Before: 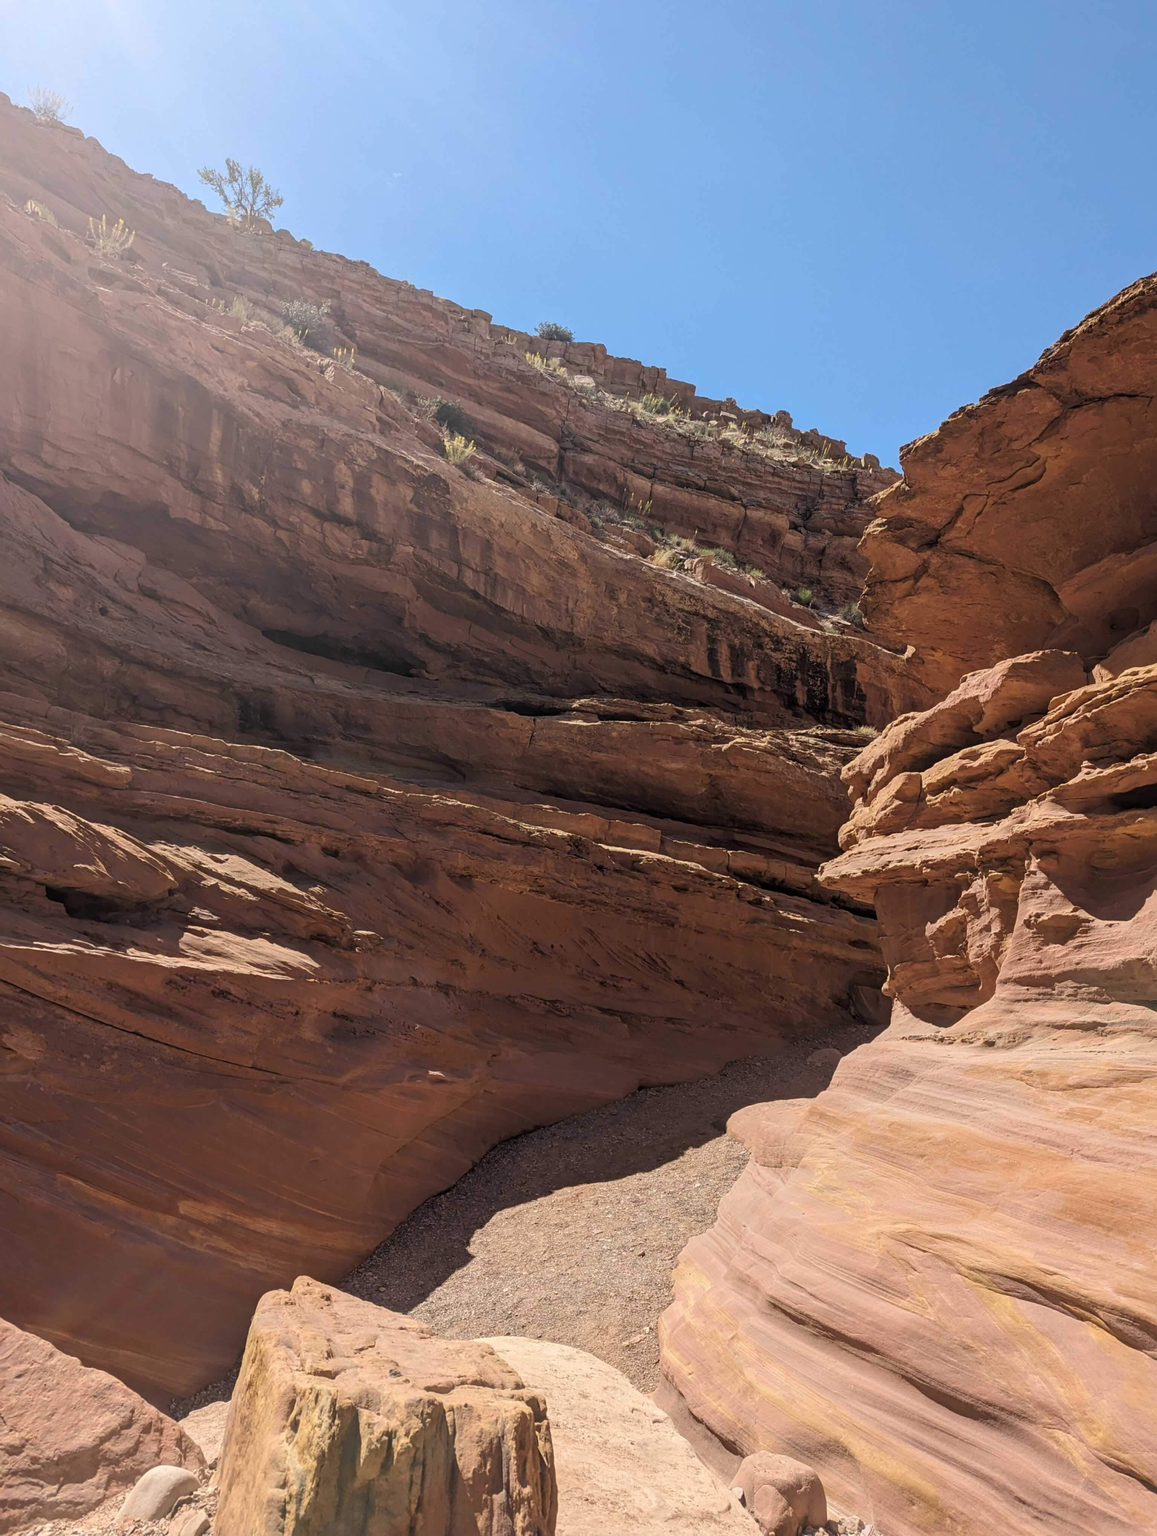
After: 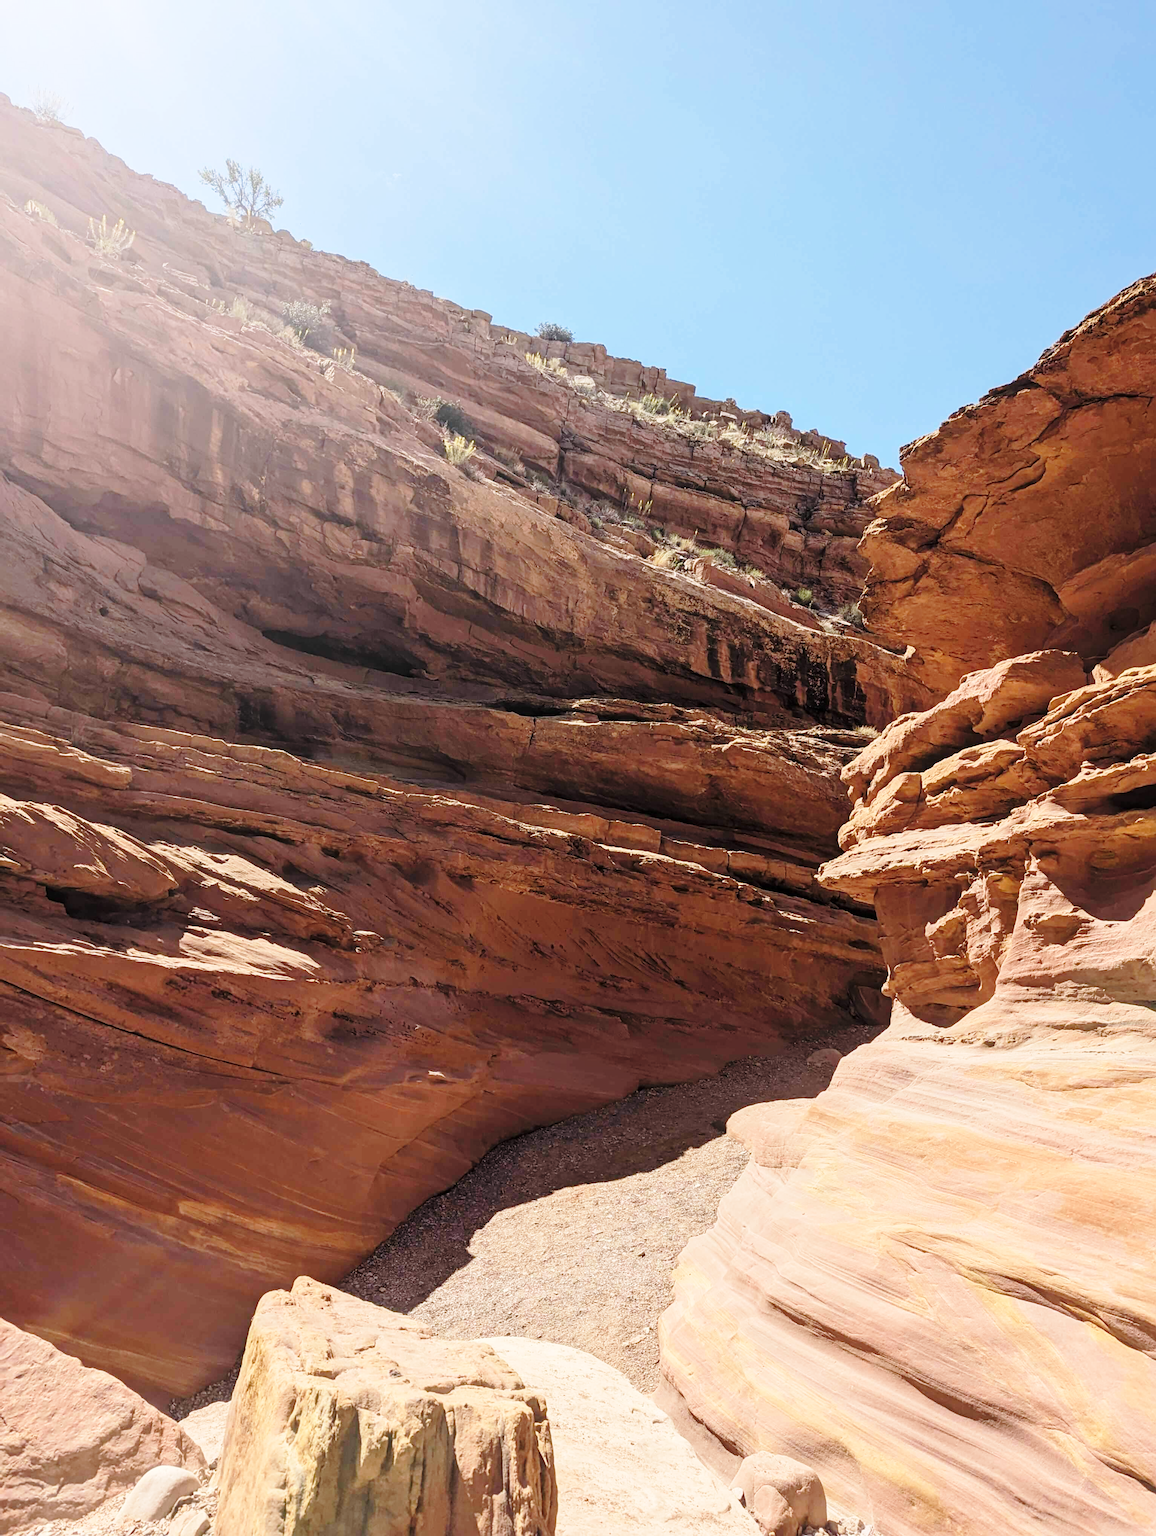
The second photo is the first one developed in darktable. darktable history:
sharpen: radius 0.969, amount 0.604
base curve: curves: ch0 [(0, 0) (0.028, 0.03) (0.121, 0.232) (0.46, 0.748) (0.859, 0.968) (1, 1)], preserve colors none
